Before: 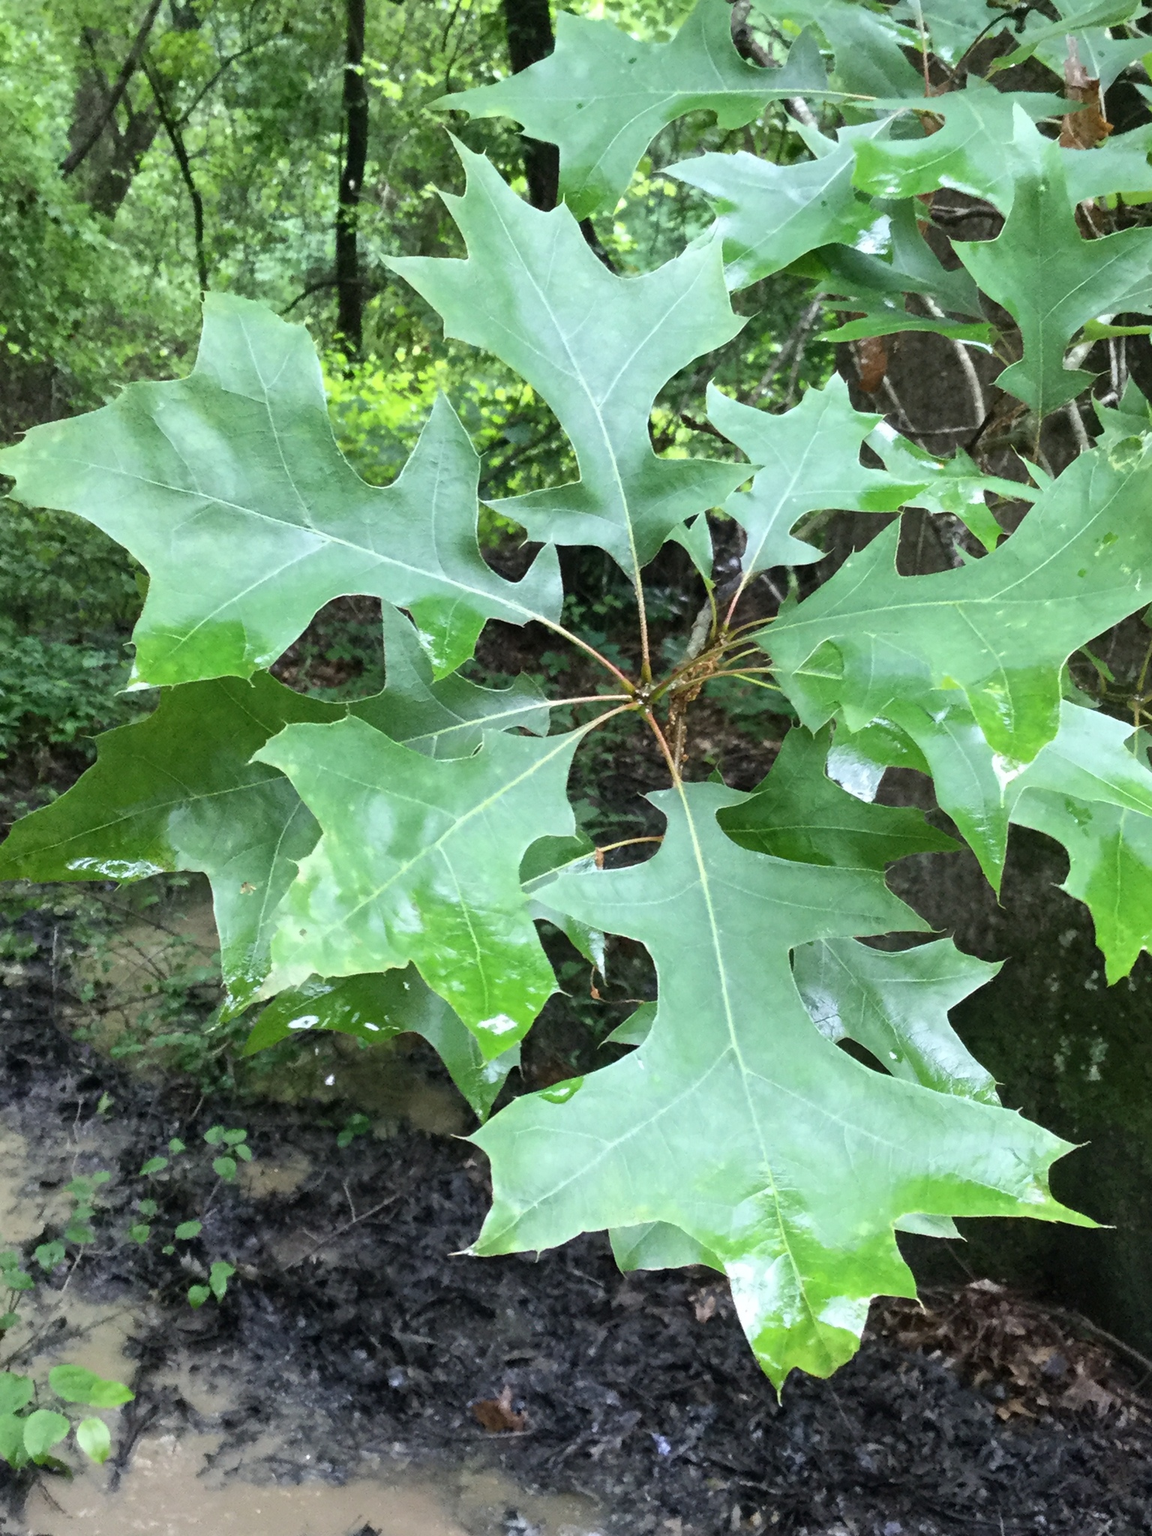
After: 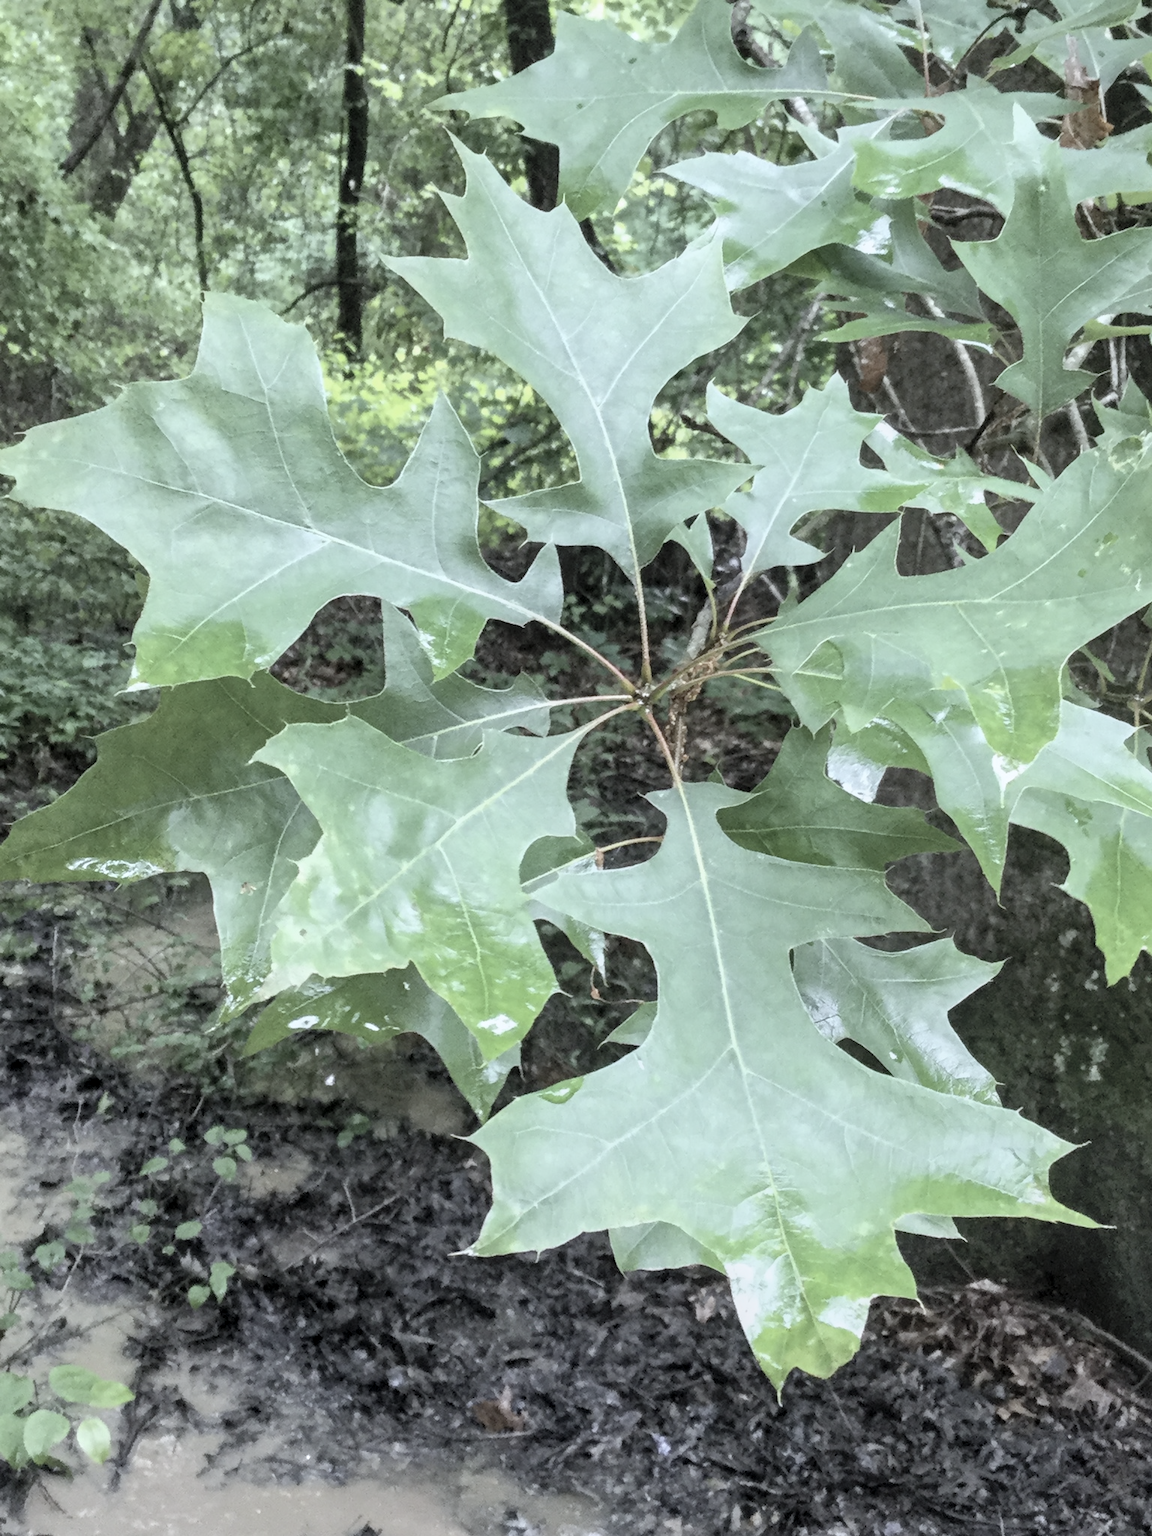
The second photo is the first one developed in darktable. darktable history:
exposure: black level correction 0.001, exposure -0.2 EV, compensate highlight preservation false
white balance: red 0.967, blue 1.049
local contrast: on, module defaults
contrast brightness saturation: brightness 0.18, saturation -0.5
